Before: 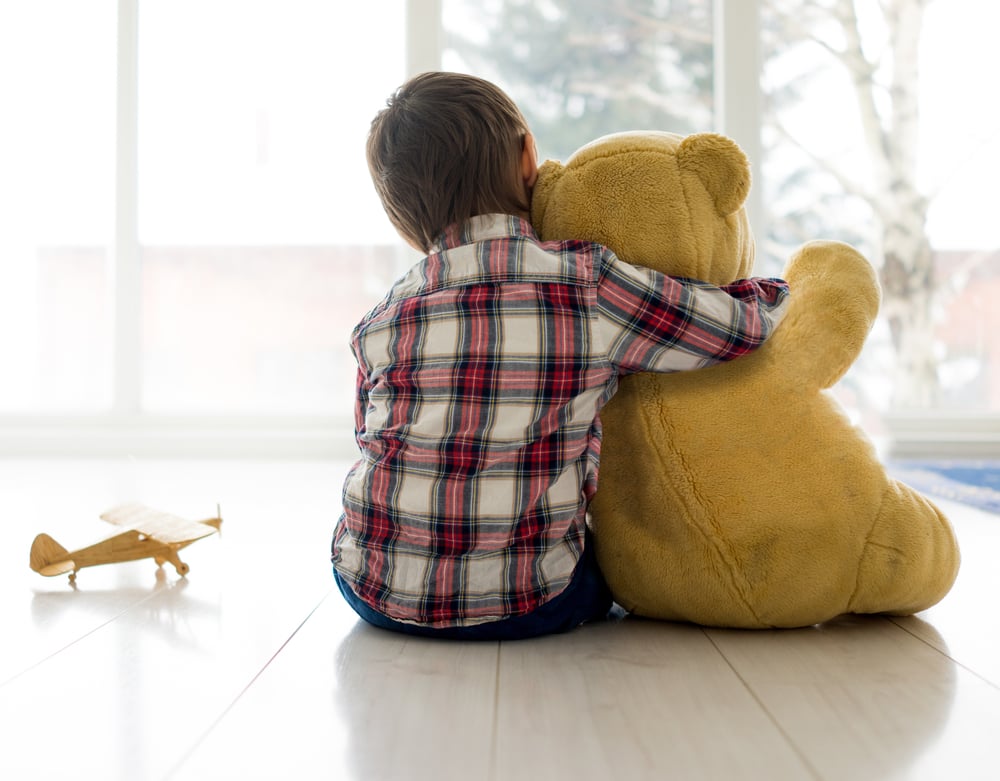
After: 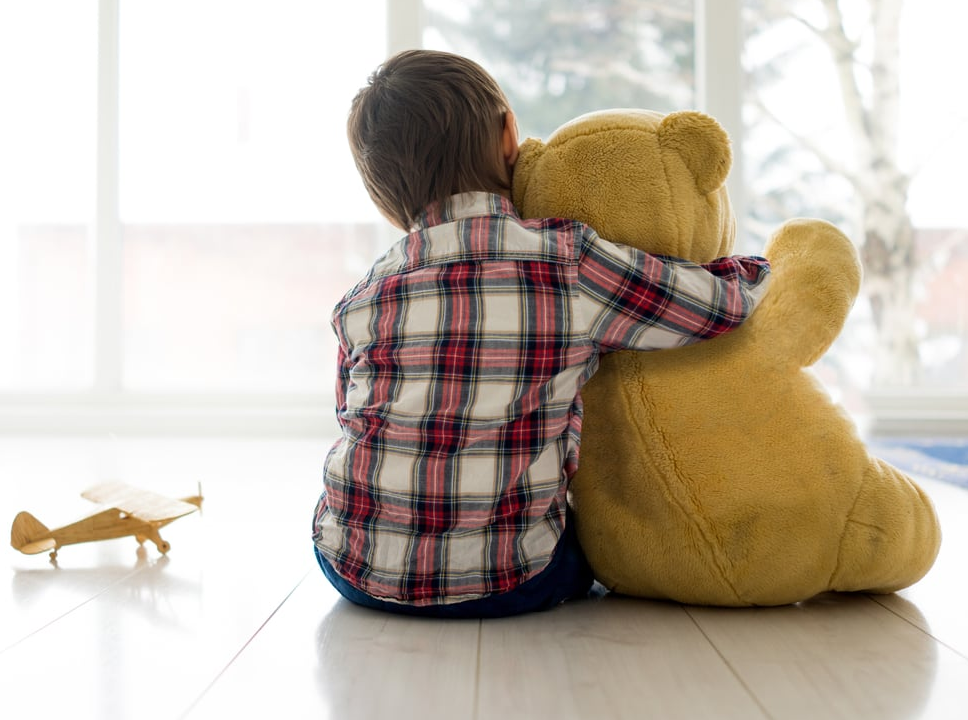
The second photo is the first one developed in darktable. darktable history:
crop: left 1.947%, top 2.827%, right 1.157%, bottom 4.901%
